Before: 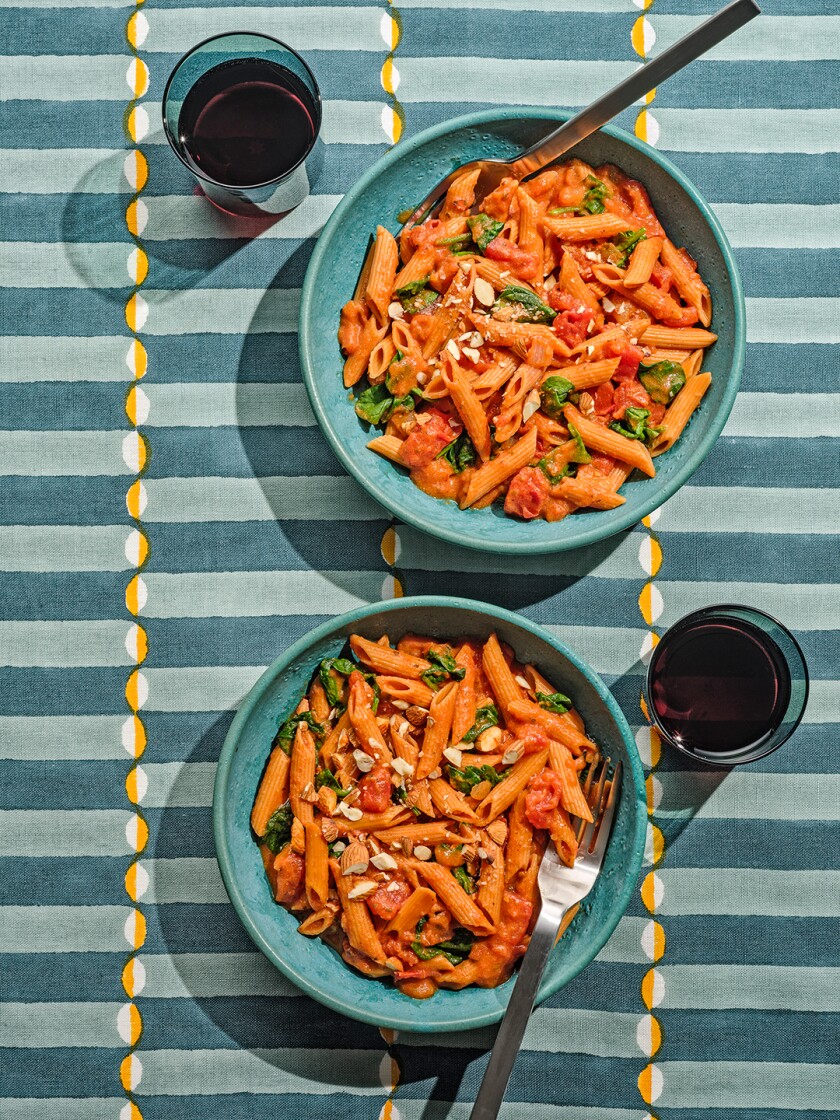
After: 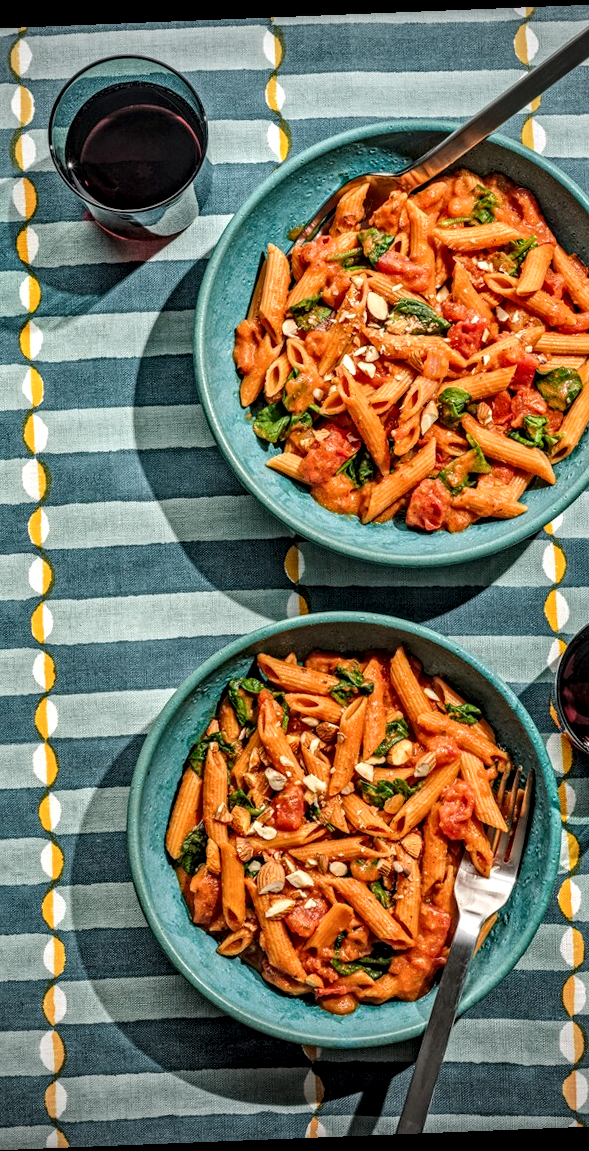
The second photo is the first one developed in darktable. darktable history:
local contrast: detail 160%
vignetting: fall-off start 74.49%, fall-off radius 65.9%, brightness -0.628, saturation -0.68
rotate and perspective: rotation -2.29°, automatic cropping off
crop and rotate: left 13.409%, right 19.924%
